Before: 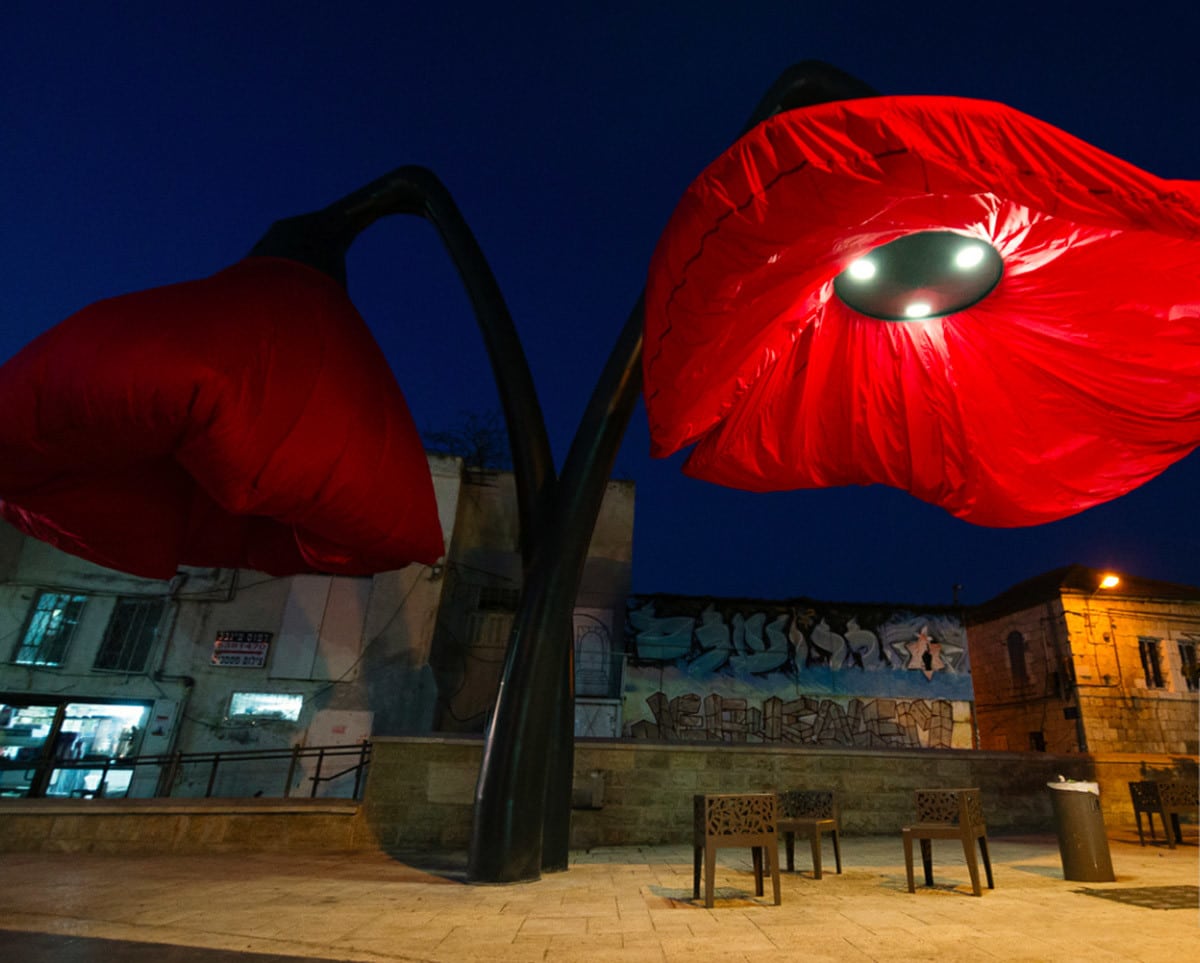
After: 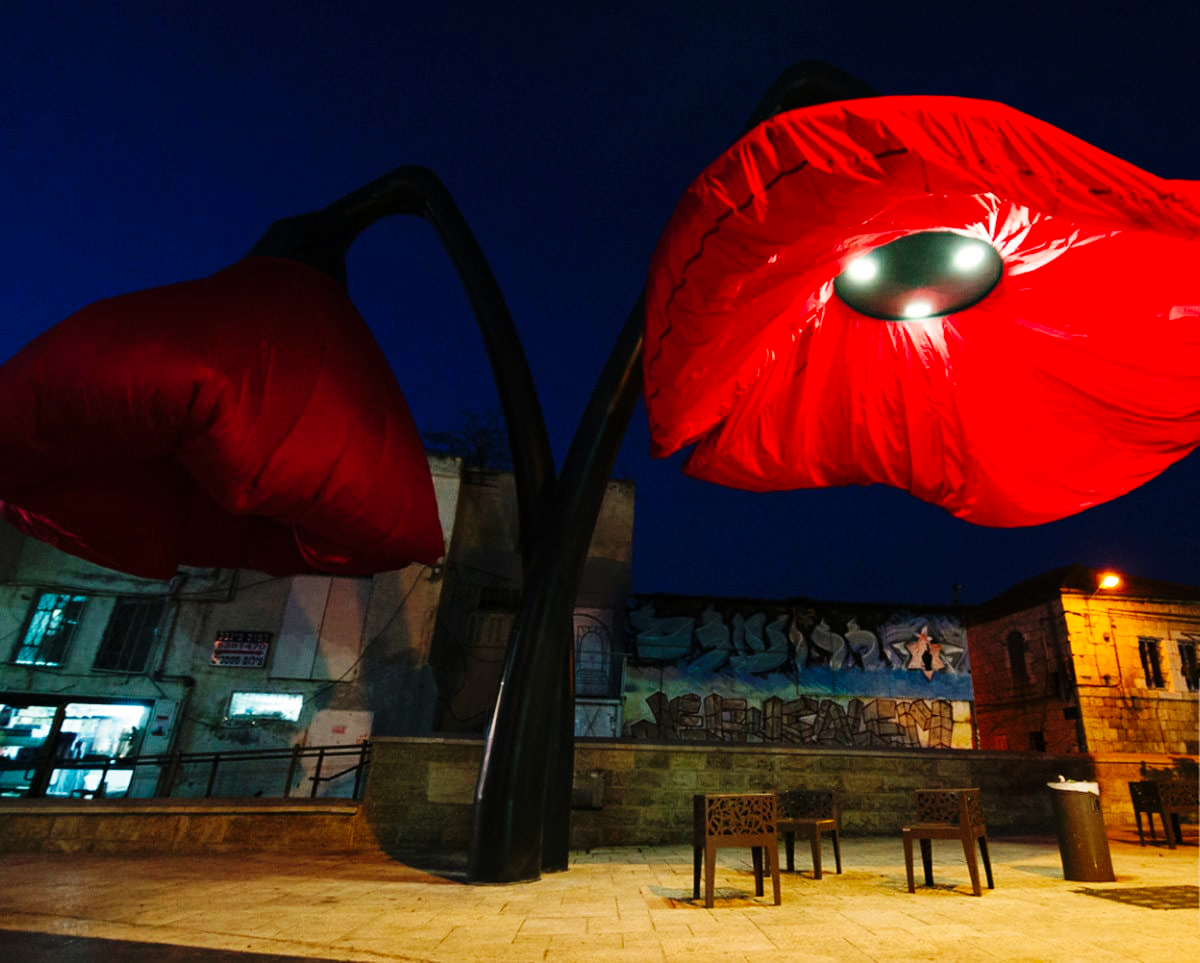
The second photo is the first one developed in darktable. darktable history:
base curve: curves: ch0 [(0, 0) (0.036, 0.025) (0.121, 0.166) (0.206, 0.329) (0.605, 0.79) (1, 1)], preserve colors none
shadows and highlights: shadows 20.55, highlights -20.99, soften with gaussian
